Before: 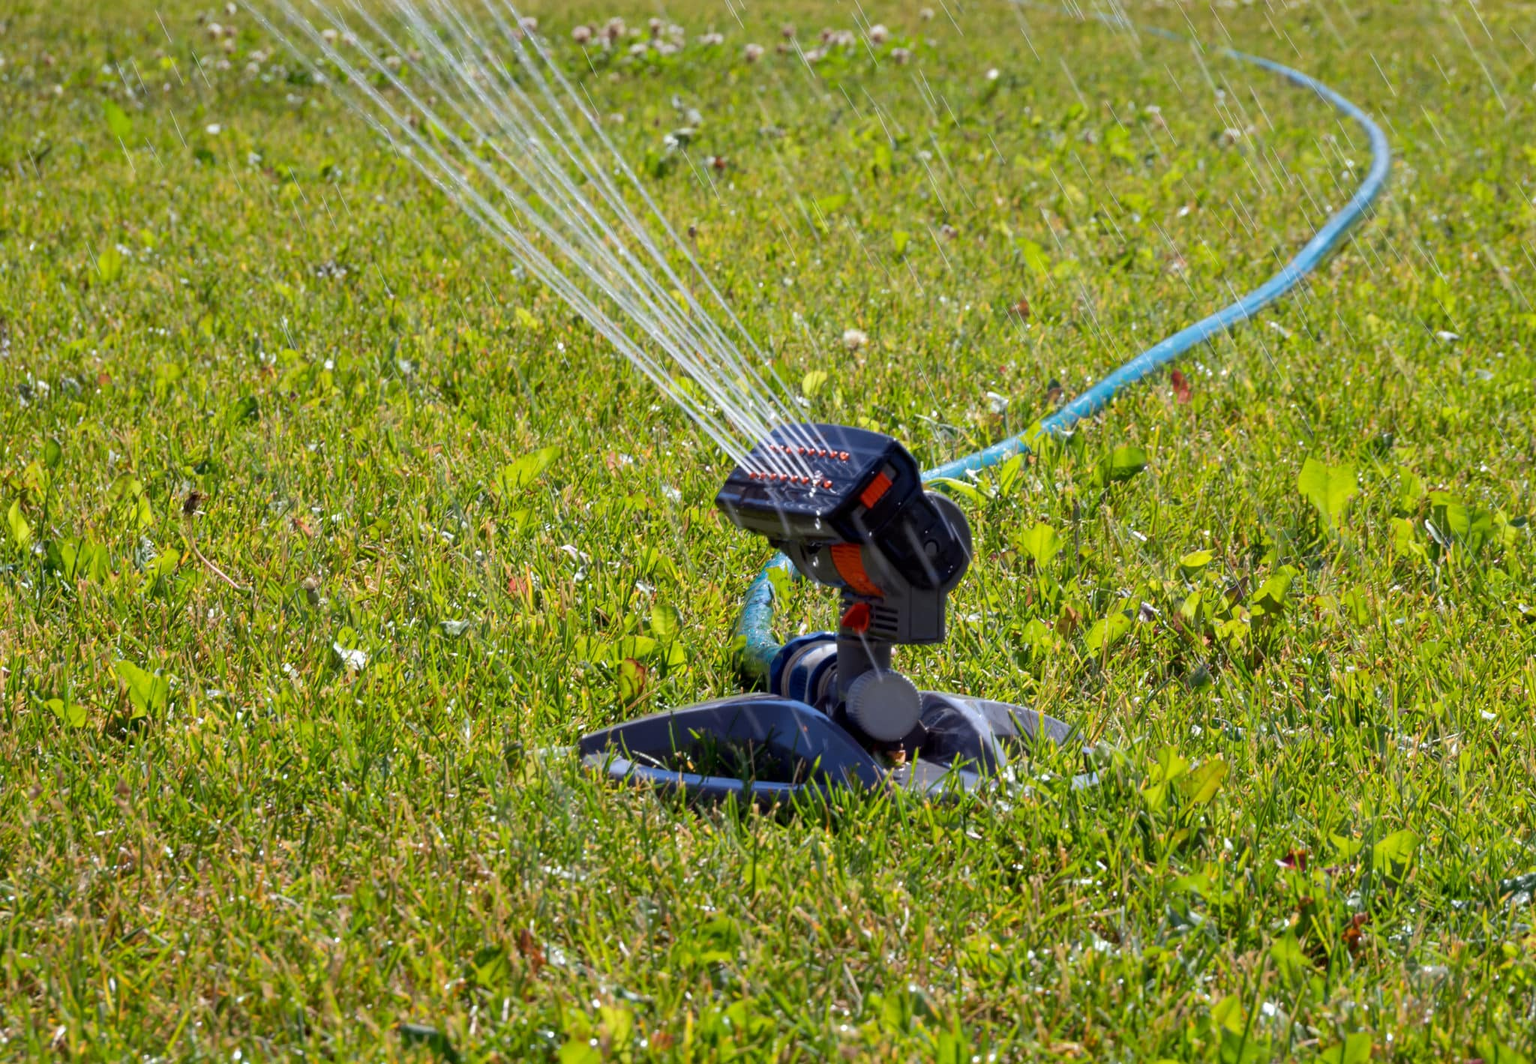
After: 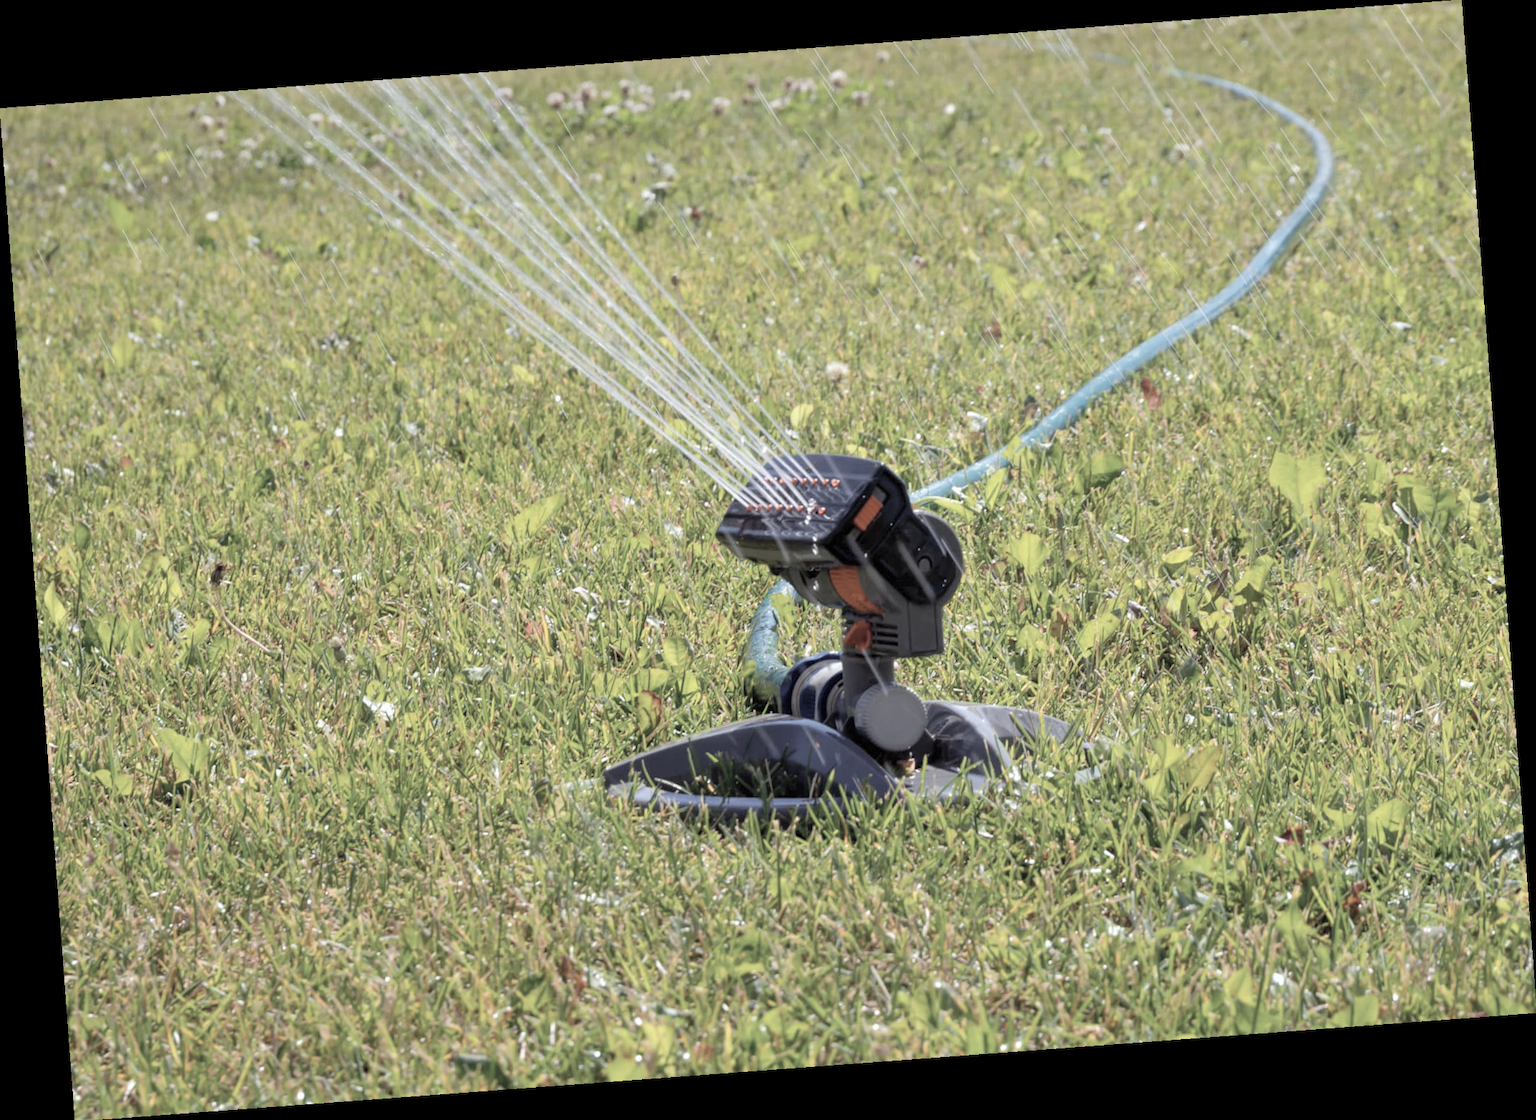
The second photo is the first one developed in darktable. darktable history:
rotate and perspective: rotation -4.25°, automatic cropping off
contrast brightness saturation: brightness 0.18, saturation -0.5
